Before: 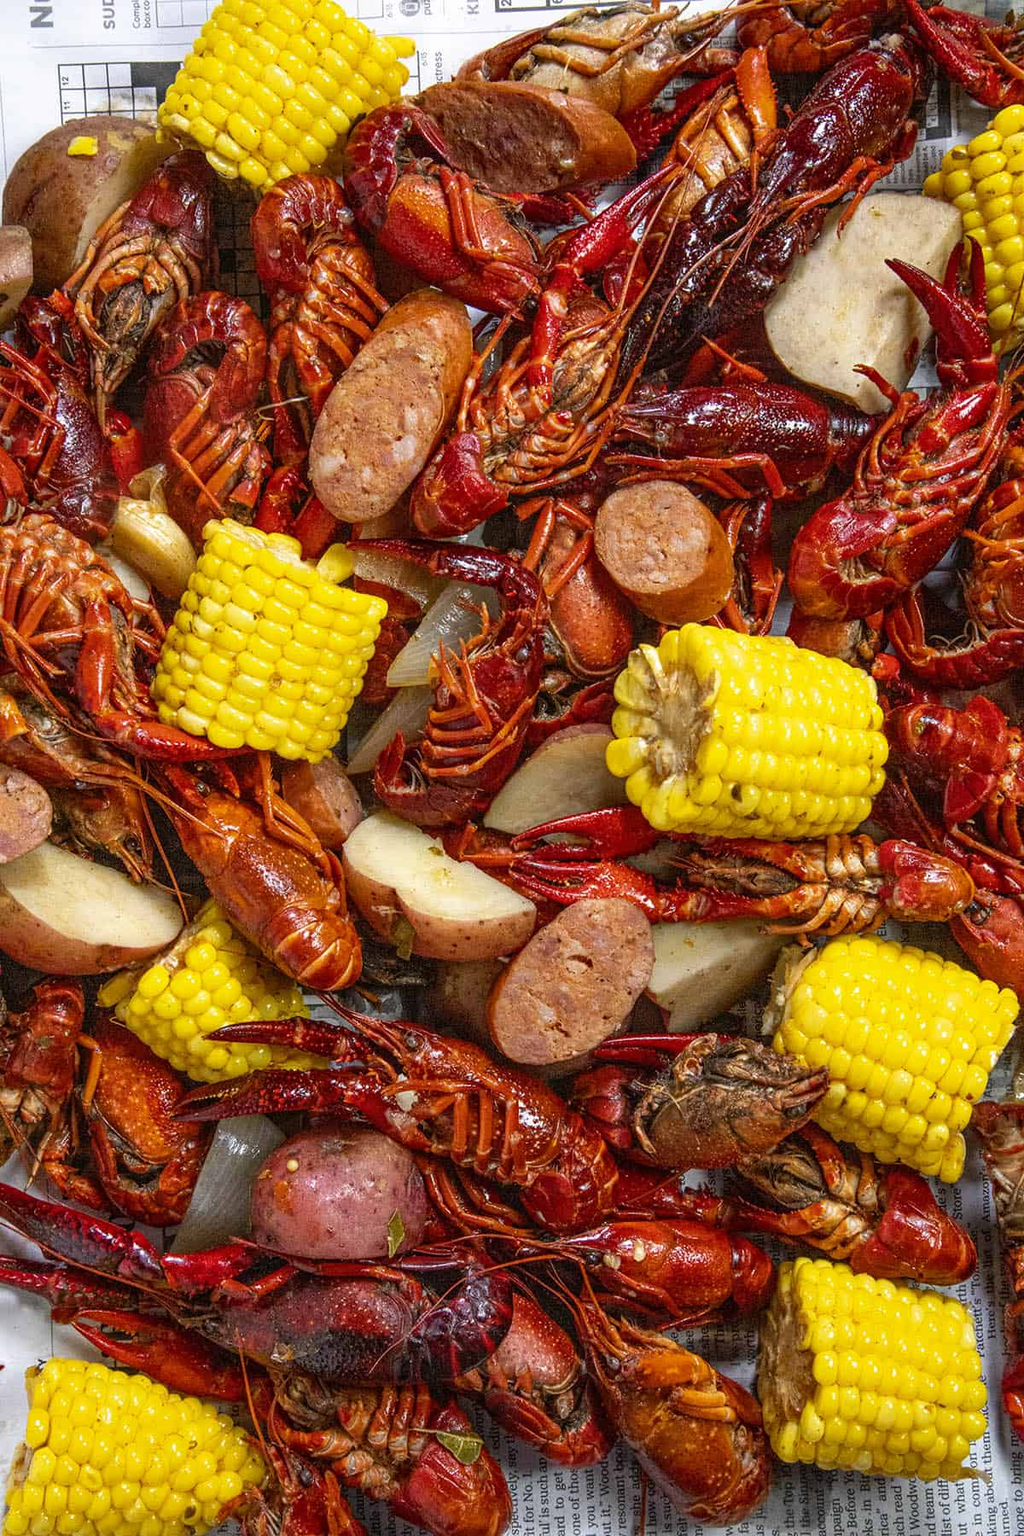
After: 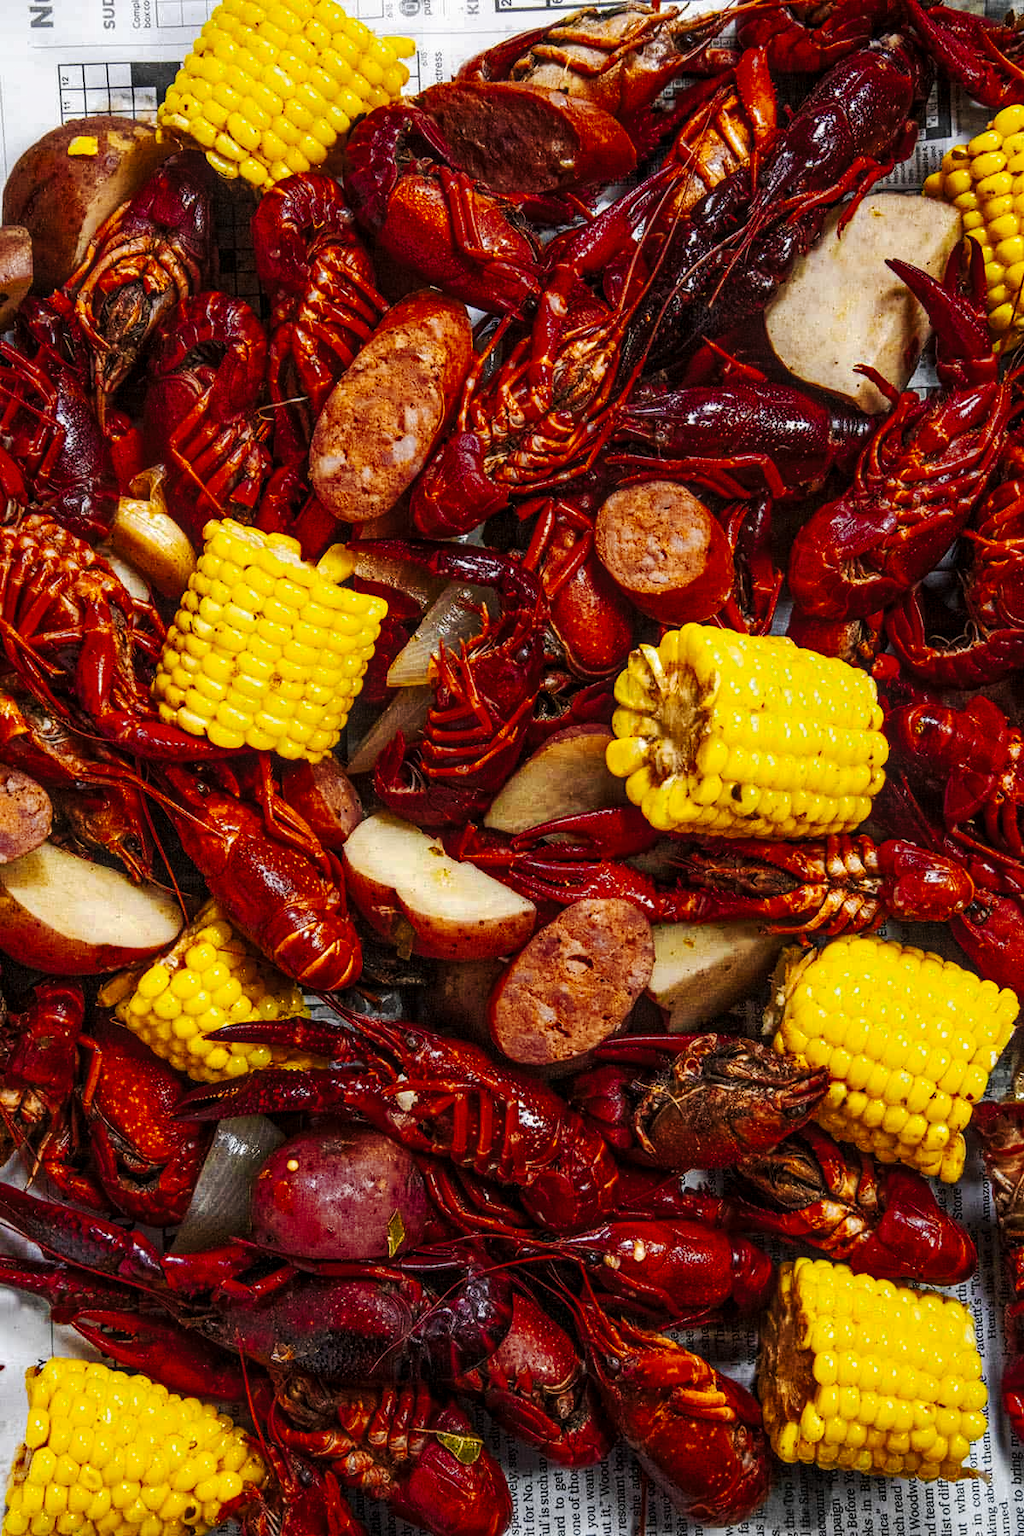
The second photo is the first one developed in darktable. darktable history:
tone curve: curves: ch0 [(0, 0) (0.003, 0.003) (0.011, 0.009) (0.025, 0.018) (0.044, 0.028) (0.069, 0.038) (0.1, 0.049) (0.136, 0.062) (0.177, 0.089) (0.224, 0.123) (0.277, 0.165) (0.335, 0.223) (0.399, 0.293) (0.468, 0.385) (0.543, 0.497) (0.623, 0.613) (0.709, 0.716) (0.801, 0.802) (0.898, 0.887) (1, 1)], preserve colors none
local contrast: on, module defaults
color zones: curves: ch0 [(0.035, 0.242) (0.25, 0.5) (0.384, 0.214) (0.488, 0.255) (0.75, 0.5)]; ch1 [(0.063, 0.379) (0.25, 0.5) (0.354, 0.201) (0.489, 0.085) (0.729, 0.271)]; ch2 [(0.25, 0.5) (0.38, 0.517) (0.442, 0.51) (0.735, 0.456)]
